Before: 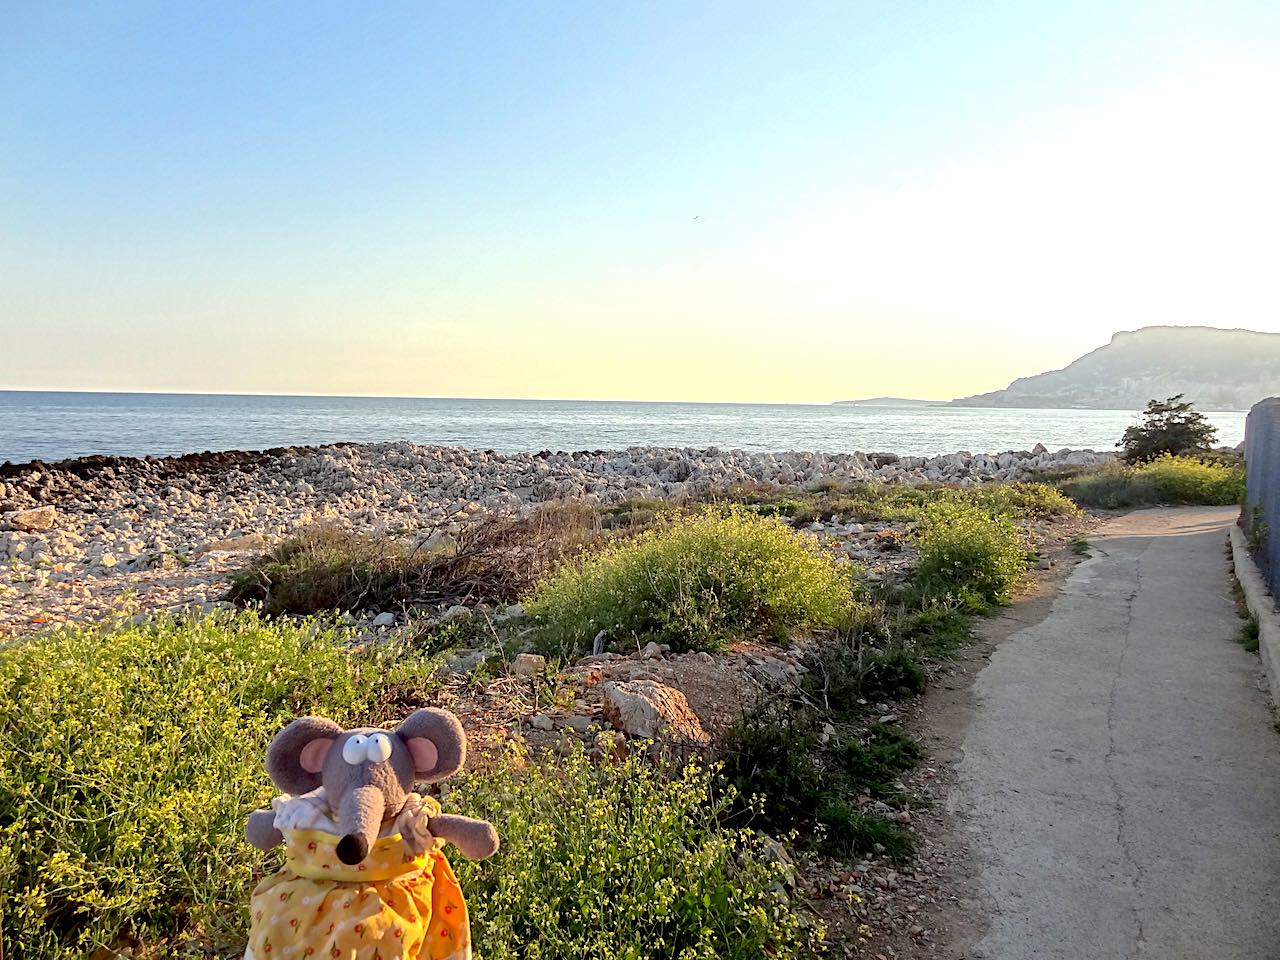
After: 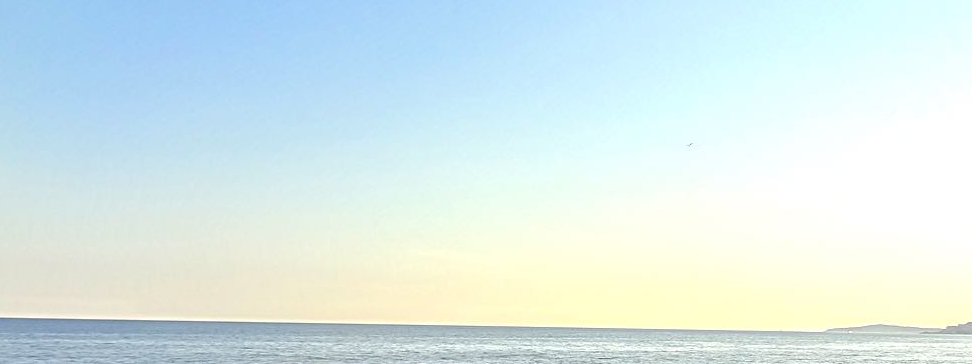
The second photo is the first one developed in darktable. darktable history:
crop: left 0.528%, top 7.632%, right 23.5%, bottom 54.445%
